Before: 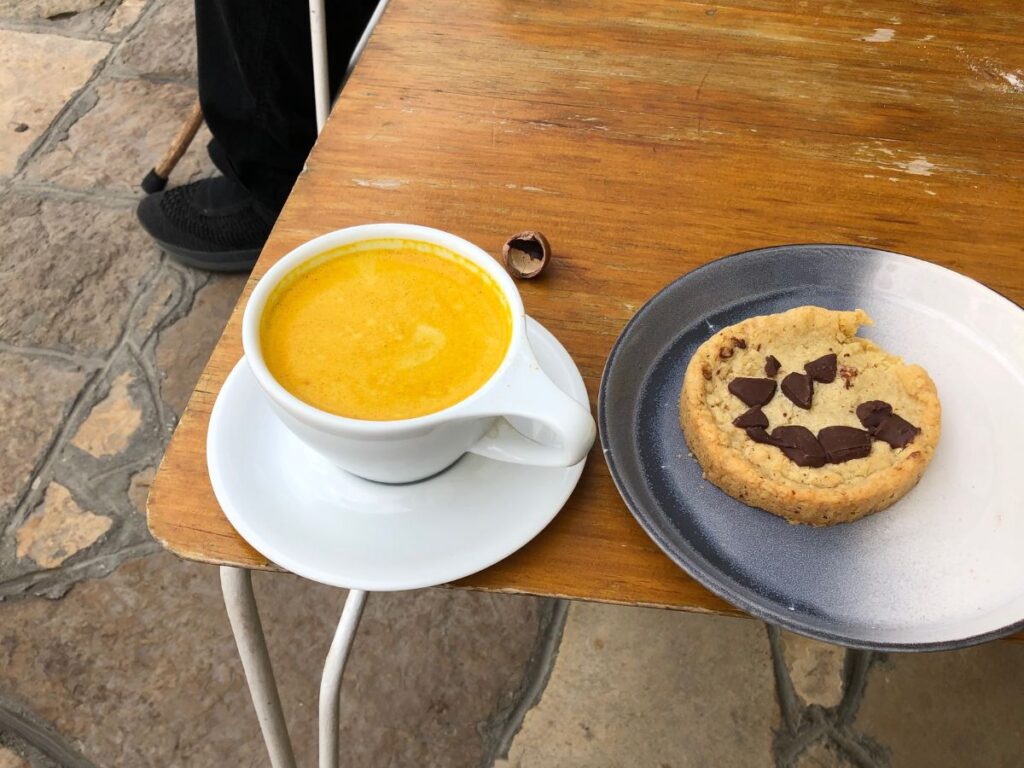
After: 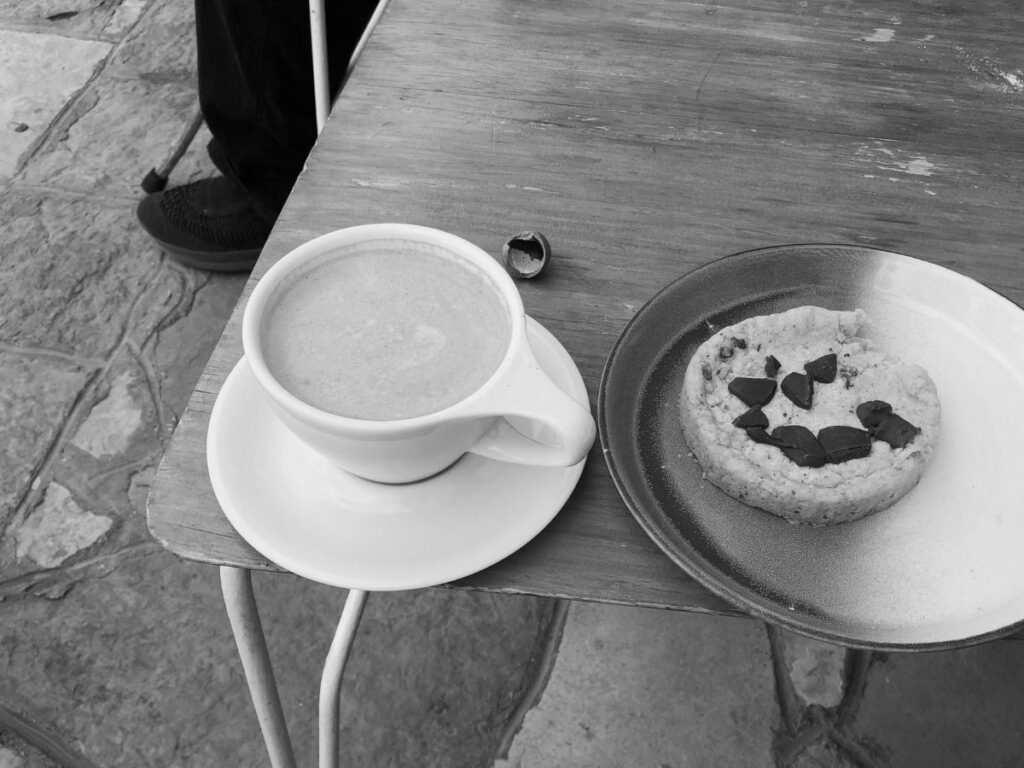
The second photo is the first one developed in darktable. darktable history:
monochrome: a -74.22, b 78.2
shadows and highlights: shadows -70, highlights 35, soften with gaussian
